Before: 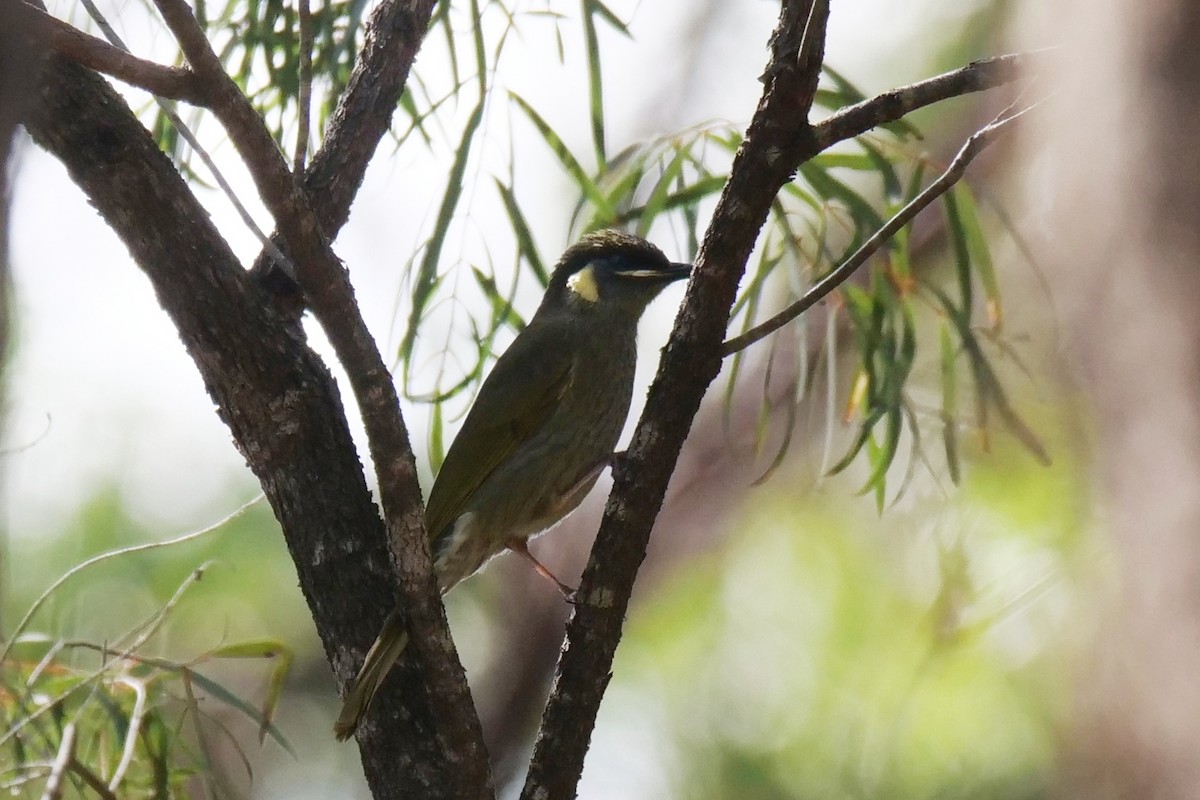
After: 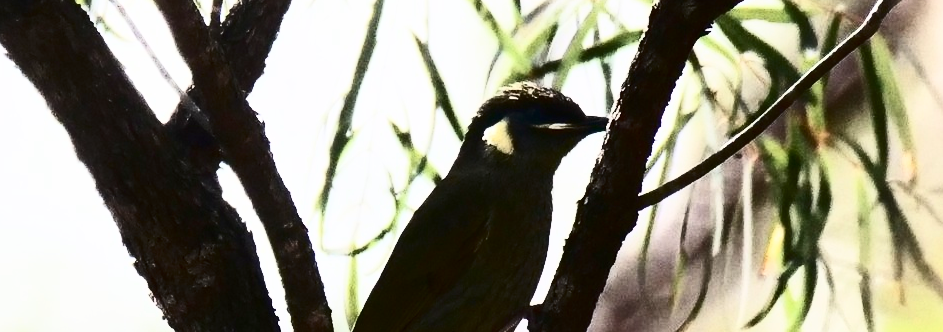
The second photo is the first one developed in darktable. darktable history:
contrast brightness saturation: contrast 0.93, brightness 0.2
tone equalizer: -8 EV -0.002 EV, -7 EV 0.005 EV, -6 EV -0.009 EV, -5 EV 0.011 EV, -4 EV -0.012 EV, -3 EV 0.007 EV, -2 EV -0.062 EV, -1 EV -0.293 EV, +0 EV -0.582 EV, smoothing diameter 2%, edges refinement/feathering 20, mask exposure compensation -1.57 EV, filter diffusion 5
crop: left 7.036%, top 18.398%, right 14.379%, bottom 40.043%
